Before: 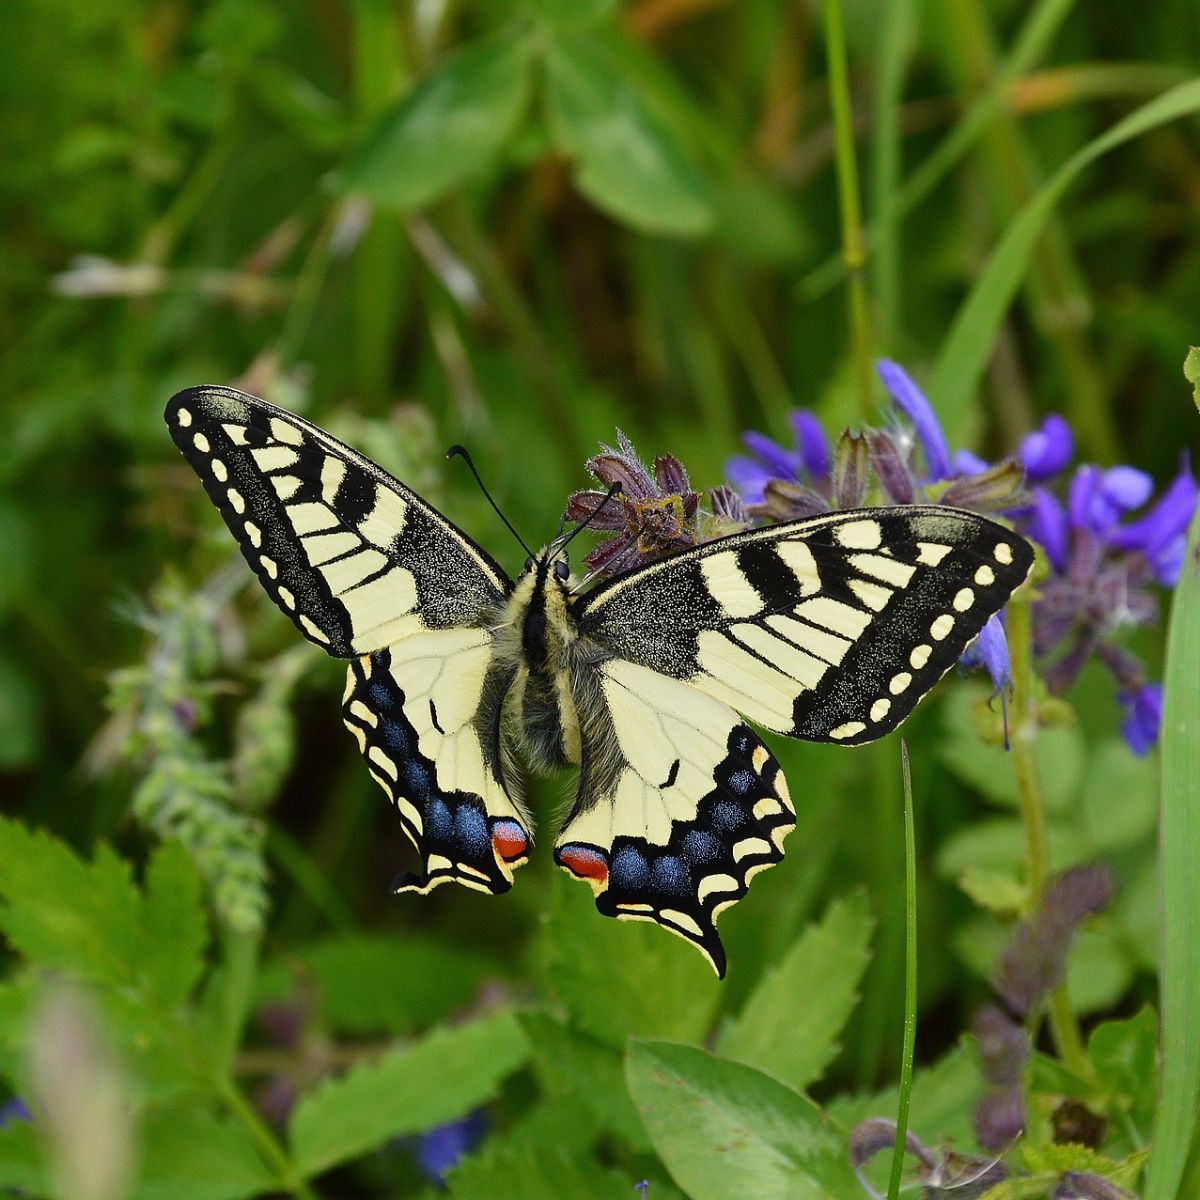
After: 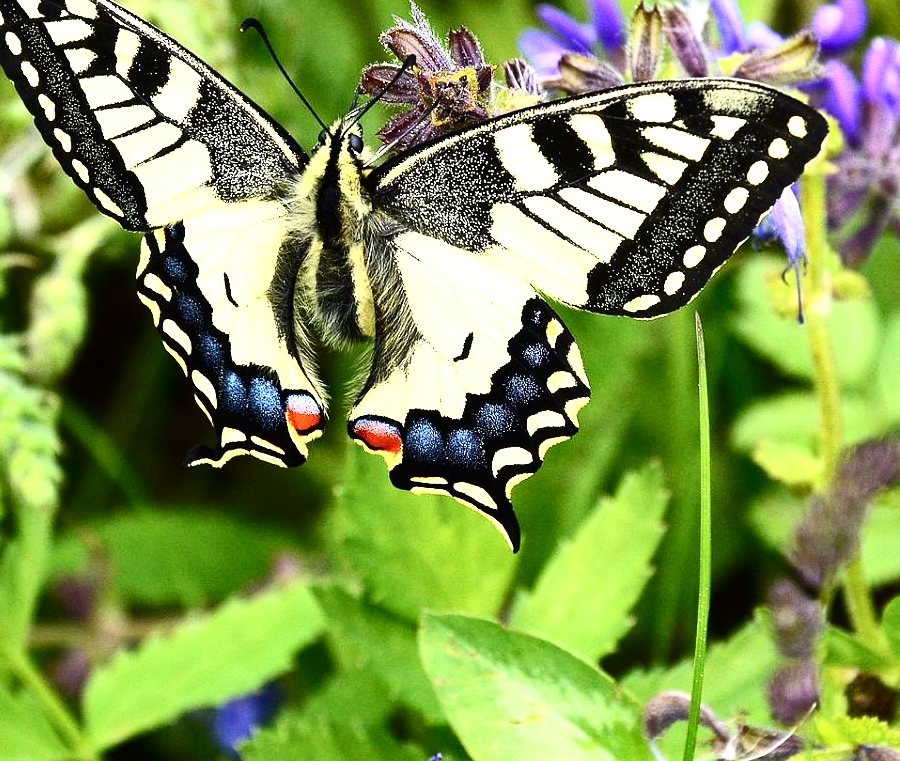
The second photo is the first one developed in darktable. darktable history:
color correction: highlights b* 0.054
exposure: black level correction 0, exposure 0.498 EV, compensate highlight preservation false
tone equalizer: -8 EV -0.76 EV, -7 EV -0.703 EV, -6 EV -0.609 EV, -5 EV -0.371 EV, -3 EV 0.398 EV, -2 EV 0.6 EV, -1 EV 0.695 EV, +0 EV 0.732 EV
shadows and highlights: shadows 32.93, highlights -47.48, compress 49.61%, soften with gaussian
levels: black 0.105%, levels [0, 0.476, 0.951]
contrast brightness saturation: contrast 0.283
crop and rotate: left 17.211%, top 35.617%, right 7.724%, bottom 0.913%
